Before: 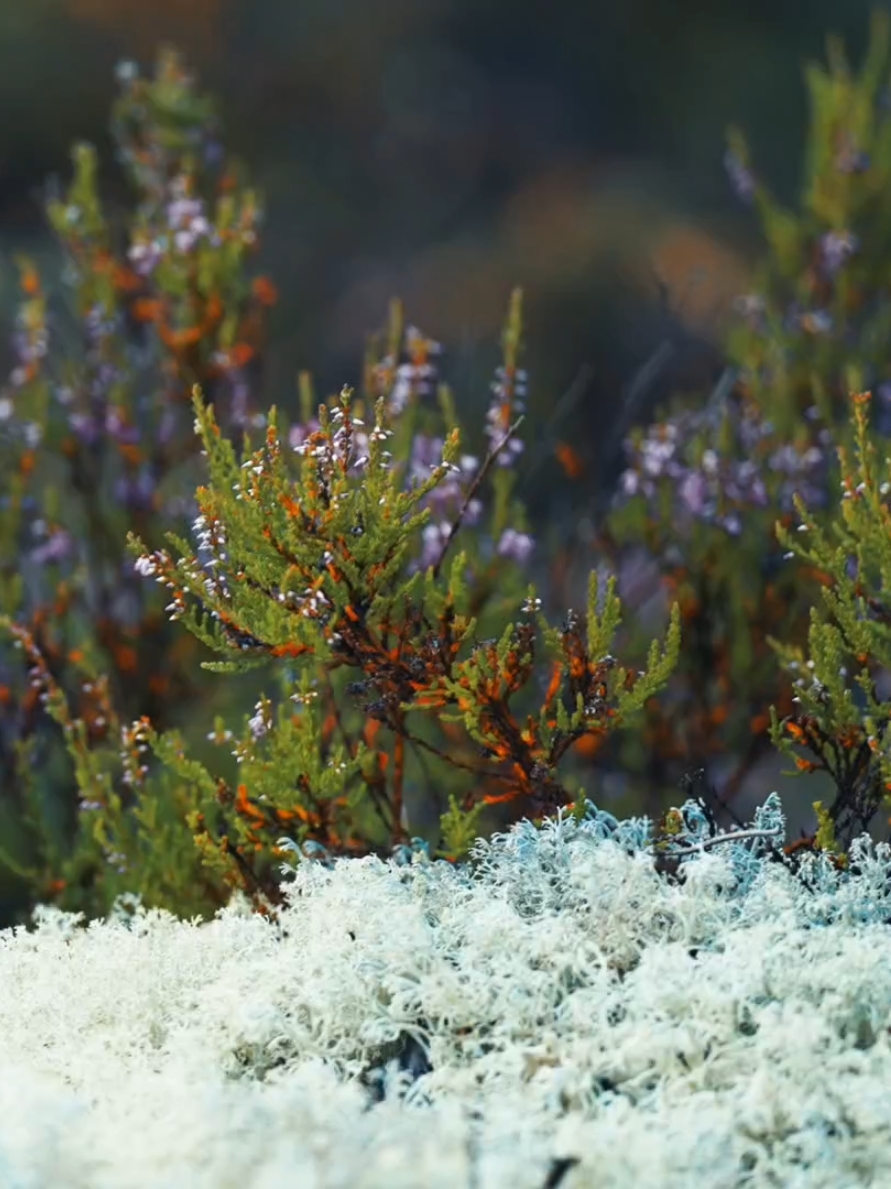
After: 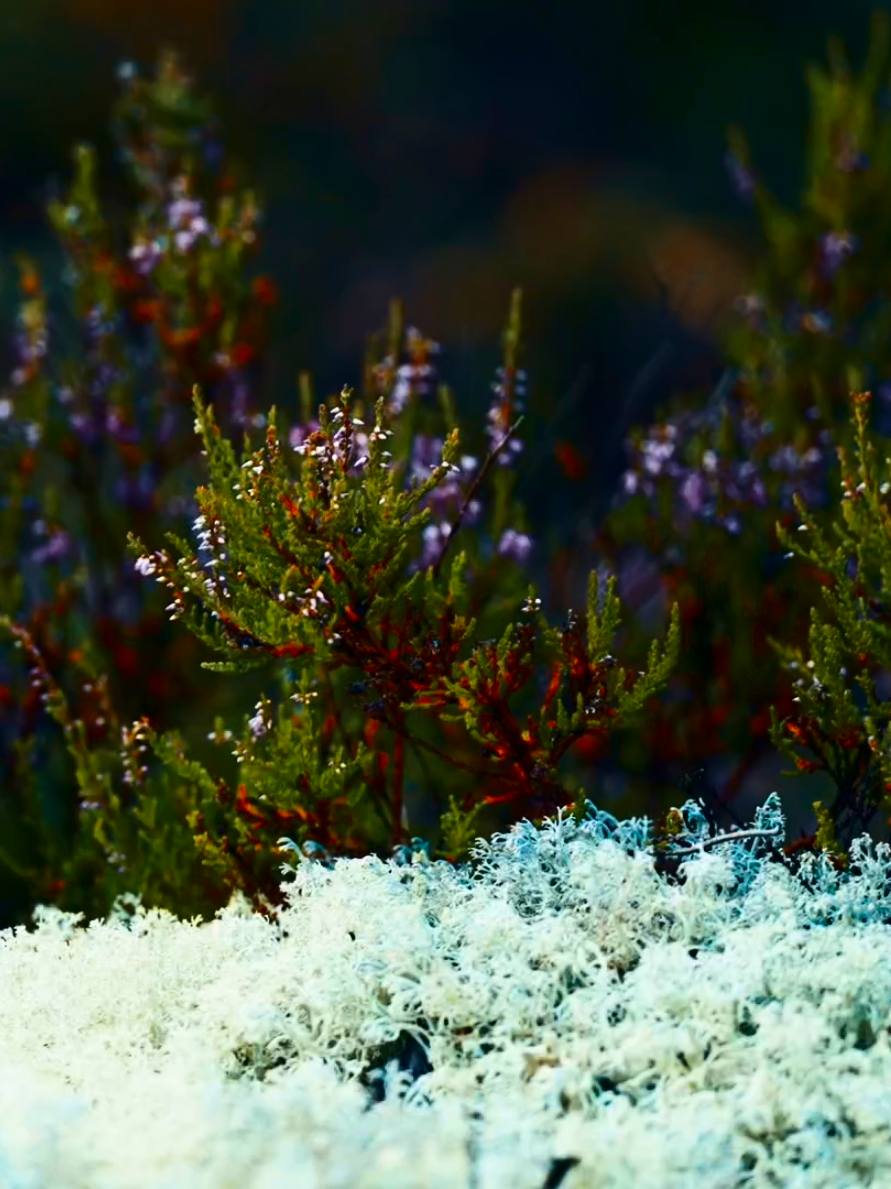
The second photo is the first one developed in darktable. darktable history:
velvia: strength 44.68%
contrast brightness saturation: contrast 0.238, brightness -0.235, saturation 0.146
